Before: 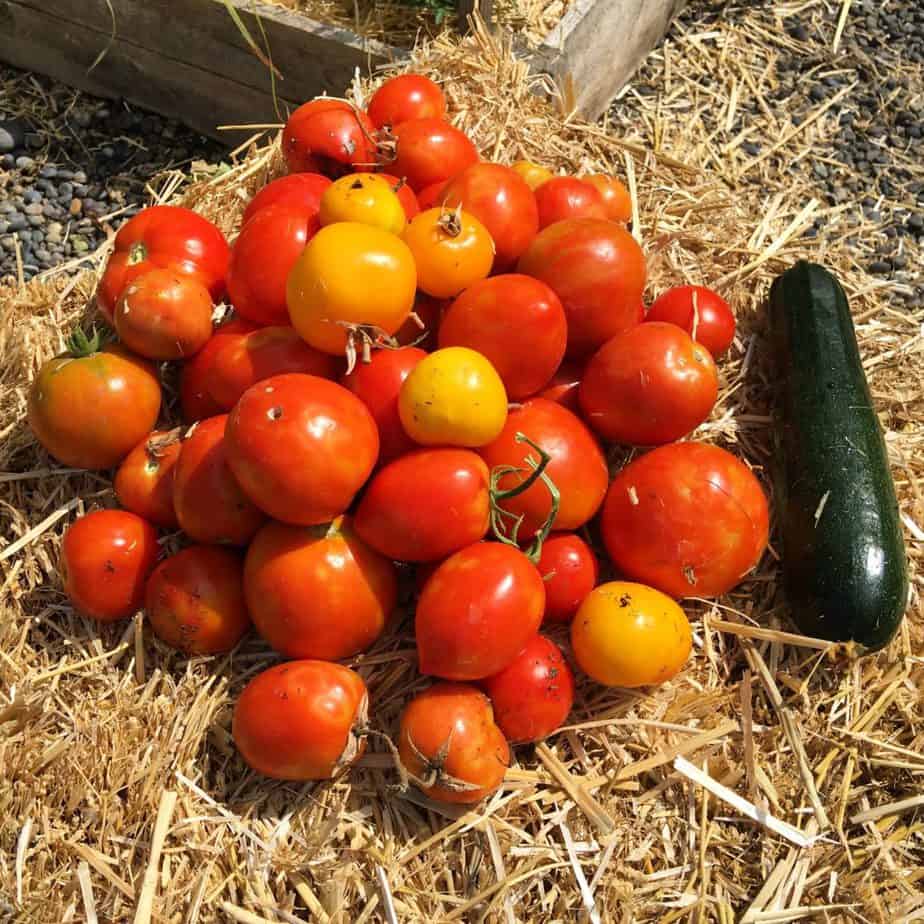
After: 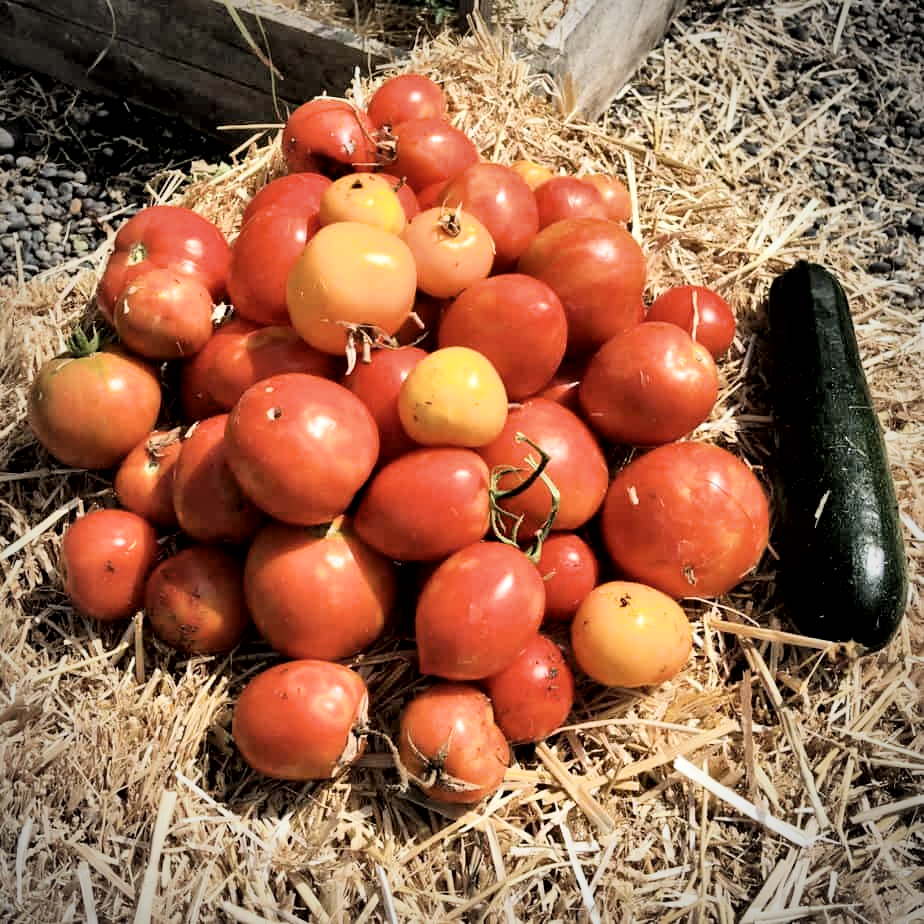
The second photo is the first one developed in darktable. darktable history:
exposure: black level correction 0, exposure 0.499 EV, compensate highlight preservation false
color correction: highlights b* -0.034, saturation 0.795
filmic rgb: black relative exposure -7.49 EV, white relative exposure 4.99 EV, hardness 3.33, contrast 1.3
vignetting: on, module defaults
local contrast: mode bilateral grid, contrast 24, coarseness 46, detail 152%, midtone range 0.2
